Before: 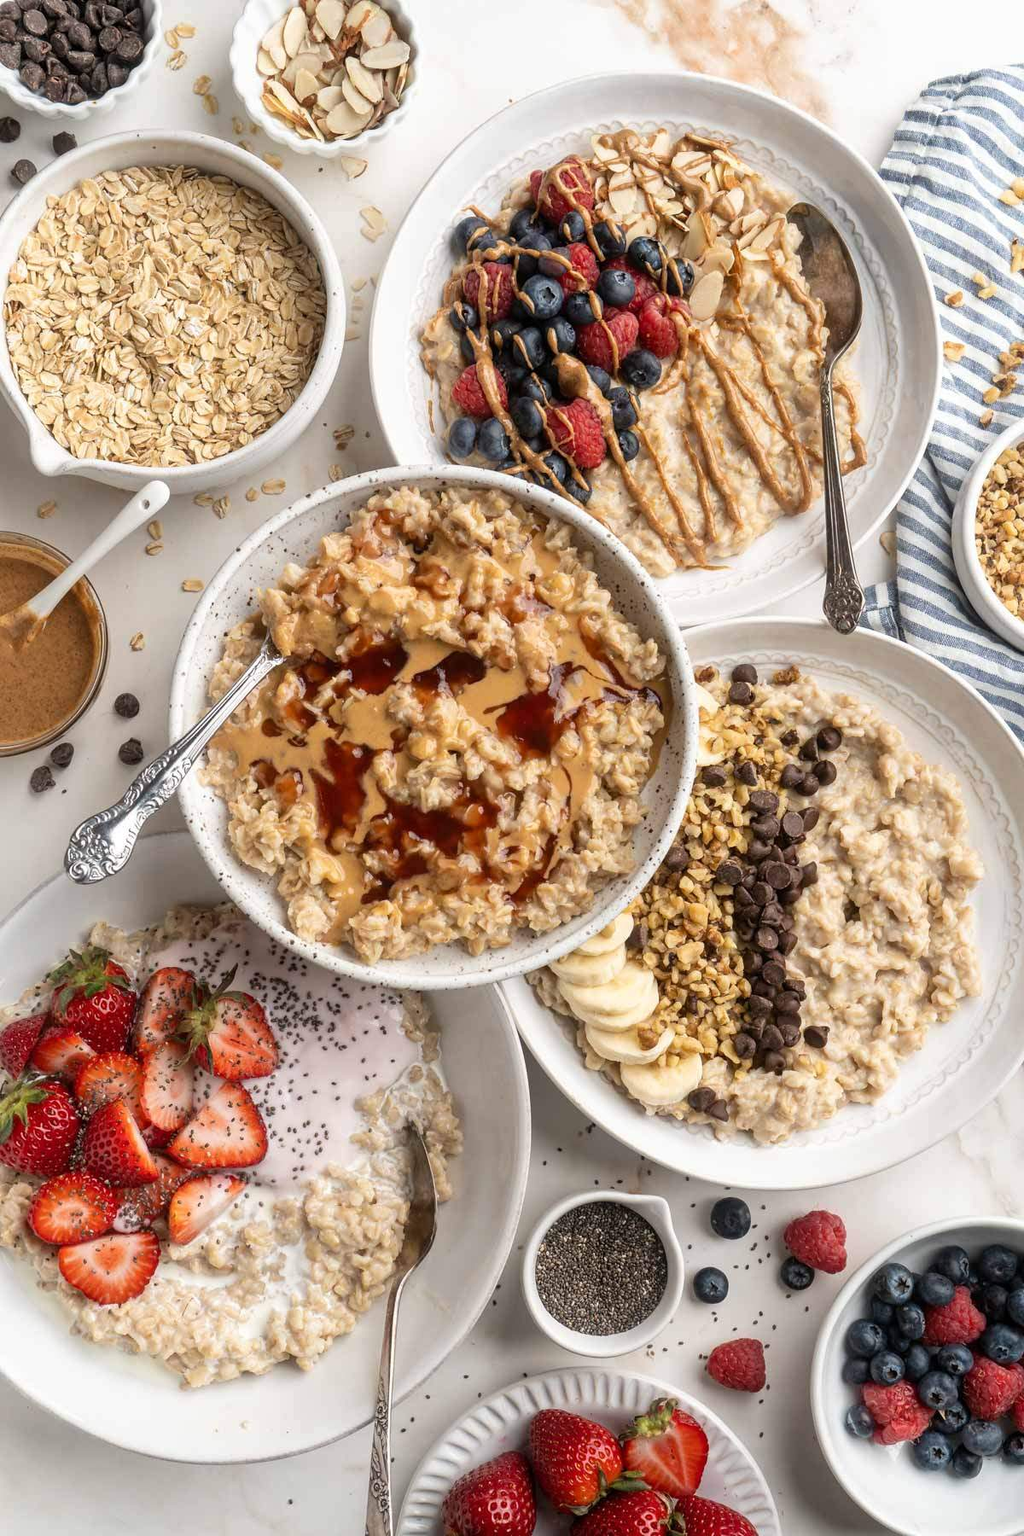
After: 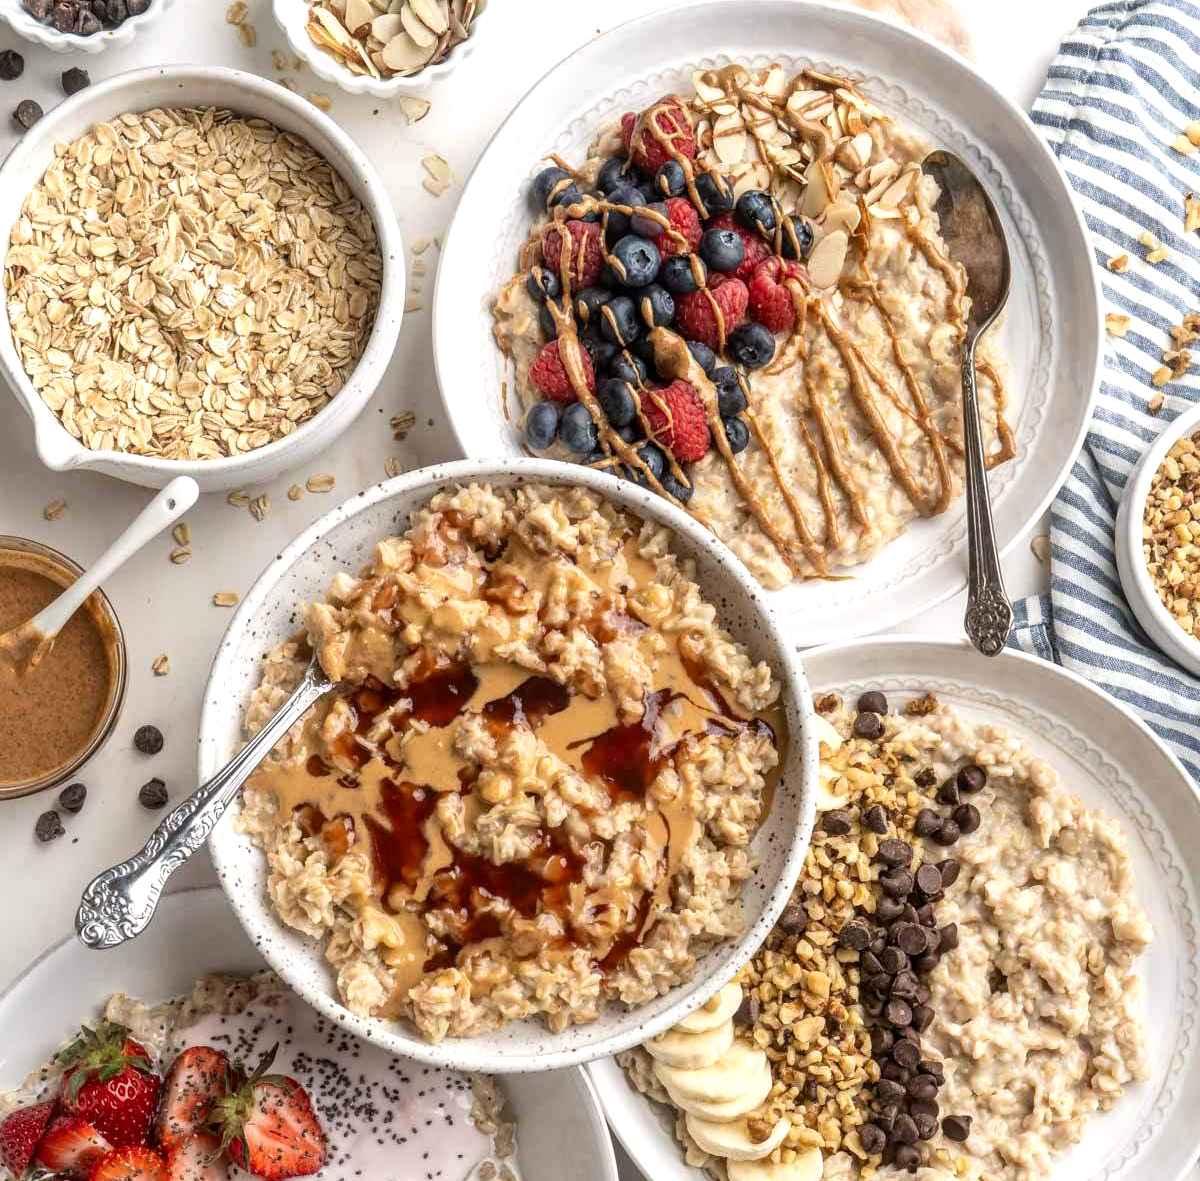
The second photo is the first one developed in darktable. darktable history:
crop and rotate: top 4.848%, bottom 29.503%
exposure: exposure 0.178 EV, compensate exposure bias true, compensate highlight preservation false
local contrast: on, module defaults
